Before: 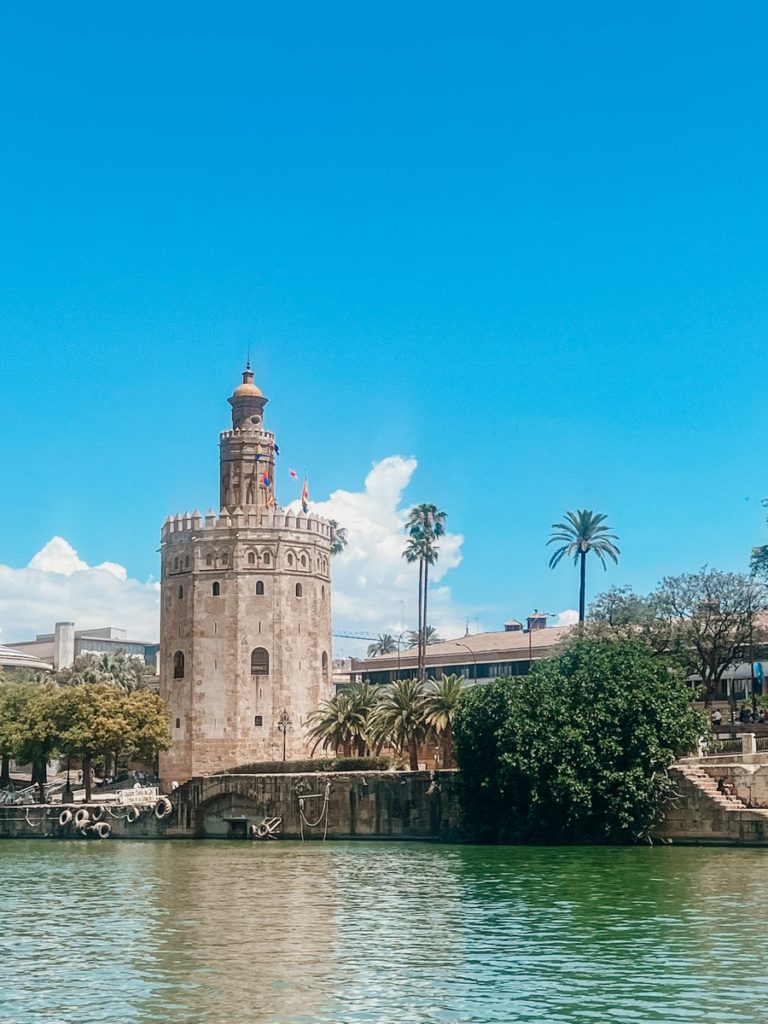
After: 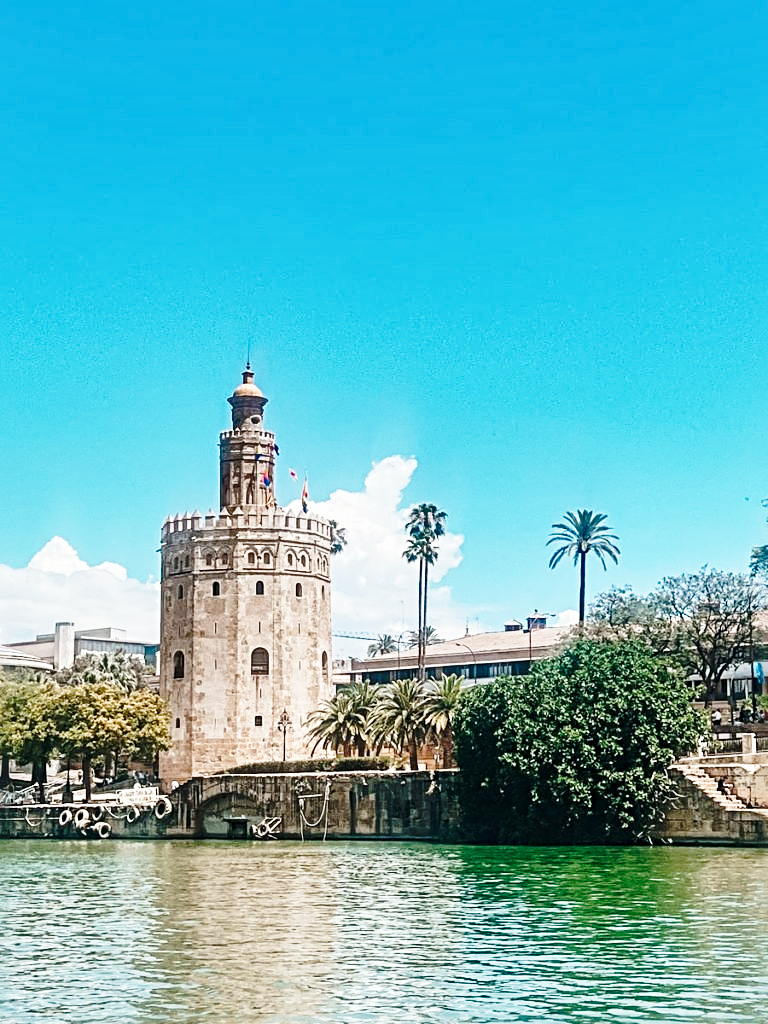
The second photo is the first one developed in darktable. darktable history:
base curve: curves: ch0 [(0, 0) (0.032, 0.037) (0.105, 0.228) (0.435, 0.76) (0.856, 0.983) (1, 1)], preserve colors none
sharpen: radius 3.959
color correction: highlights b* 0.063
shadows and highlights: soften with gaussian
